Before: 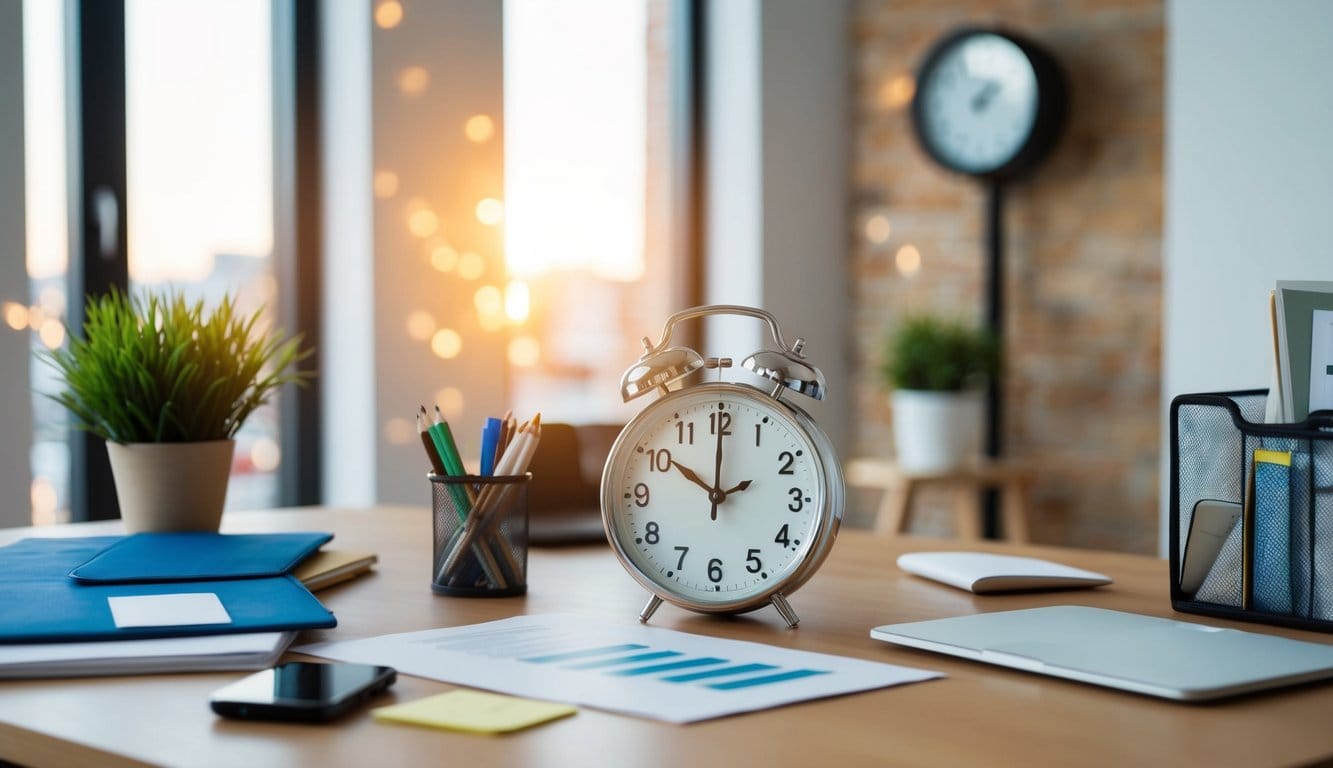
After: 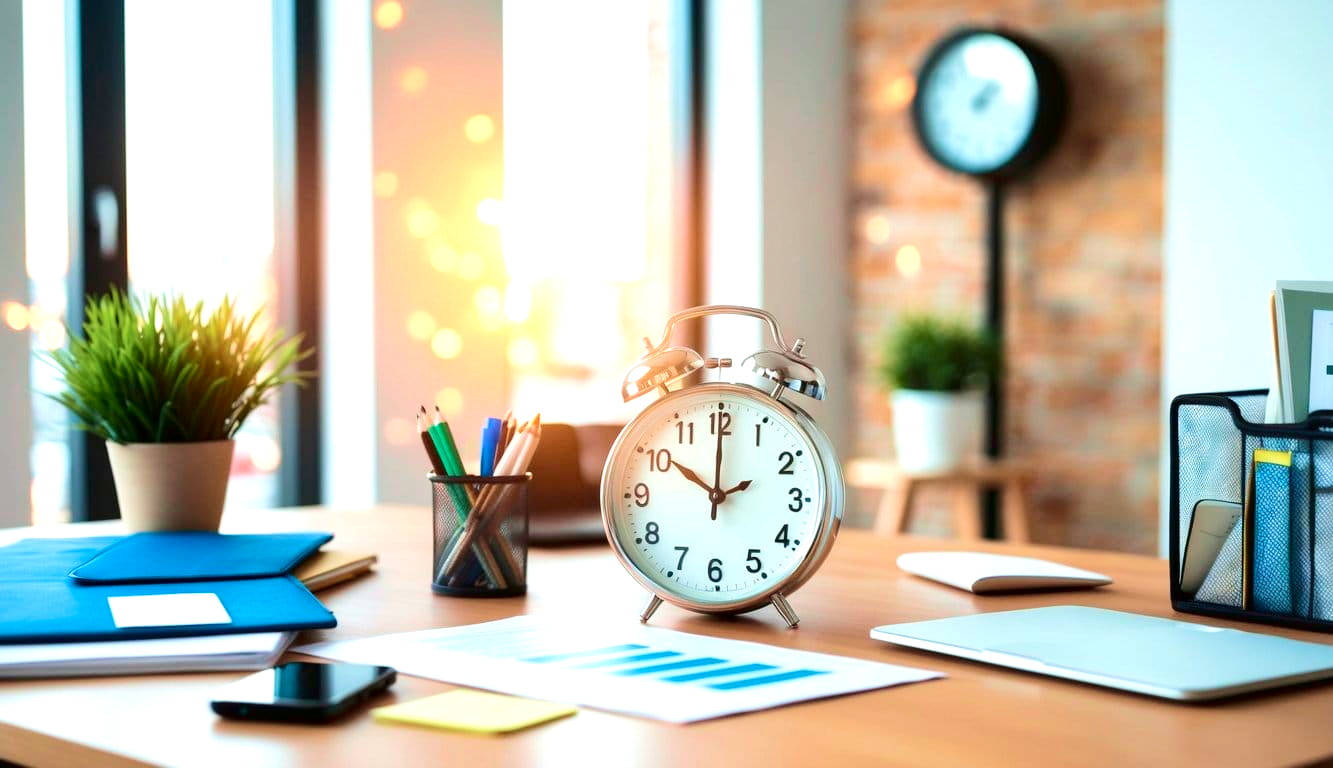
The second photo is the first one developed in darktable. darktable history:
exposure: exposure 1 EV, compensate exposure bias true, compensate highlight preservation false
velvia: on, module defaults
tone curve: curves: ch0 [(0, 0) (0.068, 0.031) (0.175, 0.132) (0.337, 0.304) (0.498, 0.511) (0.748, 0.762) (0.993, 0.954)]; ch1 [(0, 0) (0.294, 0.184) (0.359, 0.34) (0.362, 0.35) (0.43, 0.41) (0.469, 0.453) (0.495, 0.489) (0.54, 0.563) (0.612, 0.641) (1, 1)]; ch2 [(0, 0) (0.431, 0.419) (0.495, 0.502) (0.524, 0.534) (0.557, 0.56) (0.634, 0.654) (0.728, 0.722) (1, 1)], color space Lab, independent channels, preserve colors none
